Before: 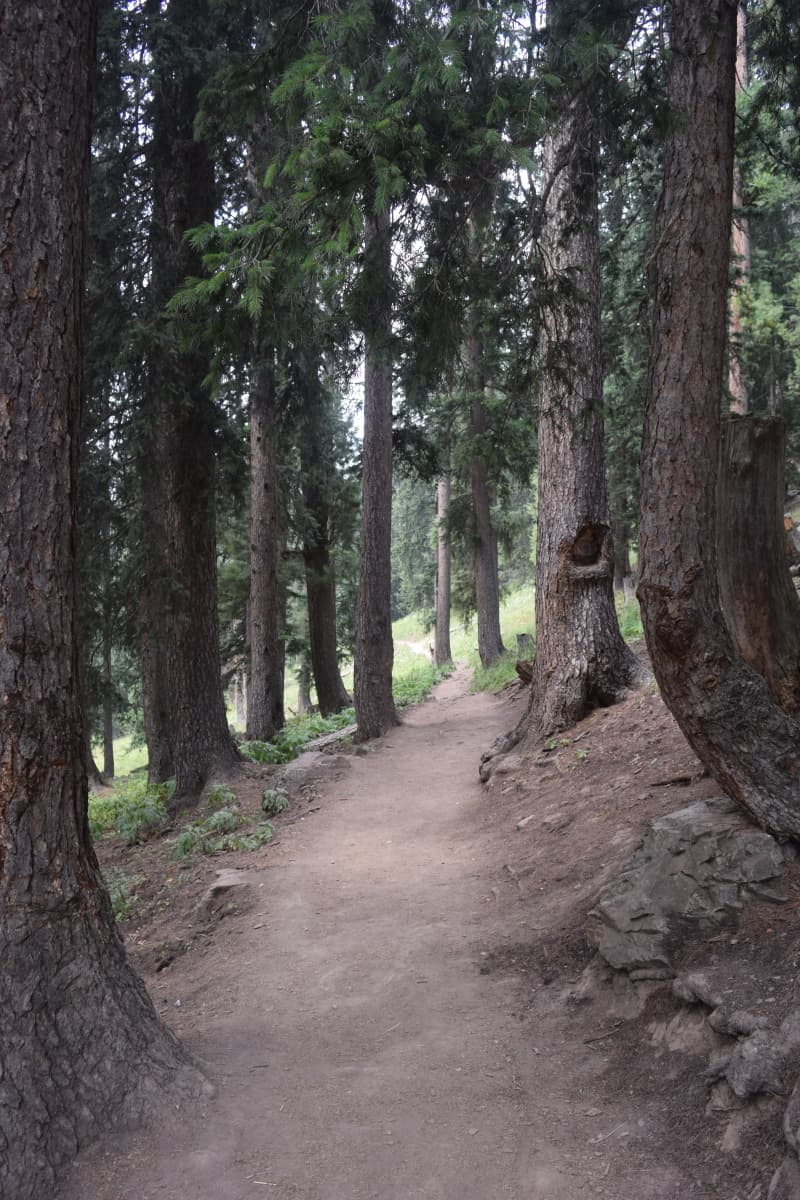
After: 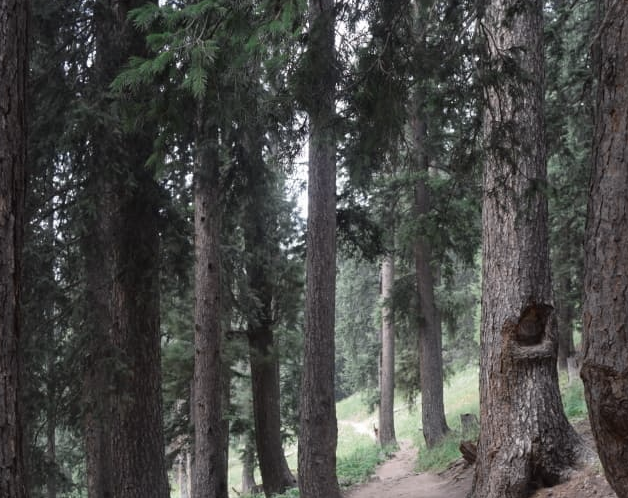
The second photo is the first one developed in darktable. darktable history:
color zones: curves: ch0 [(0, 0.5) (0.125, 0.4) (0.25, 0.5) (0.375, 0.4) (0.5, 0.4) (0.625, 0.35) (0.75, 0.35) (0.875, 0.5)]; ch1 [(0, 0.35) (0.125, 0.45) (0.25, 0.35) (0.375, 0.35) (0.5, 0.35) (0.625, 0.35) (0.75, 0.45) (0.875, 0.35)]; ch2 [(0, 0.6) (0.125, 0.5) (0.25, 0.5) (0.375, 0.6) (0.5, 0.6) (0.625, 0.5) (0.75, 0.5) (0.875, 0.5)]
crop: left 7.036%, top 18.398%, right 14.379%, bottom 40.043%
